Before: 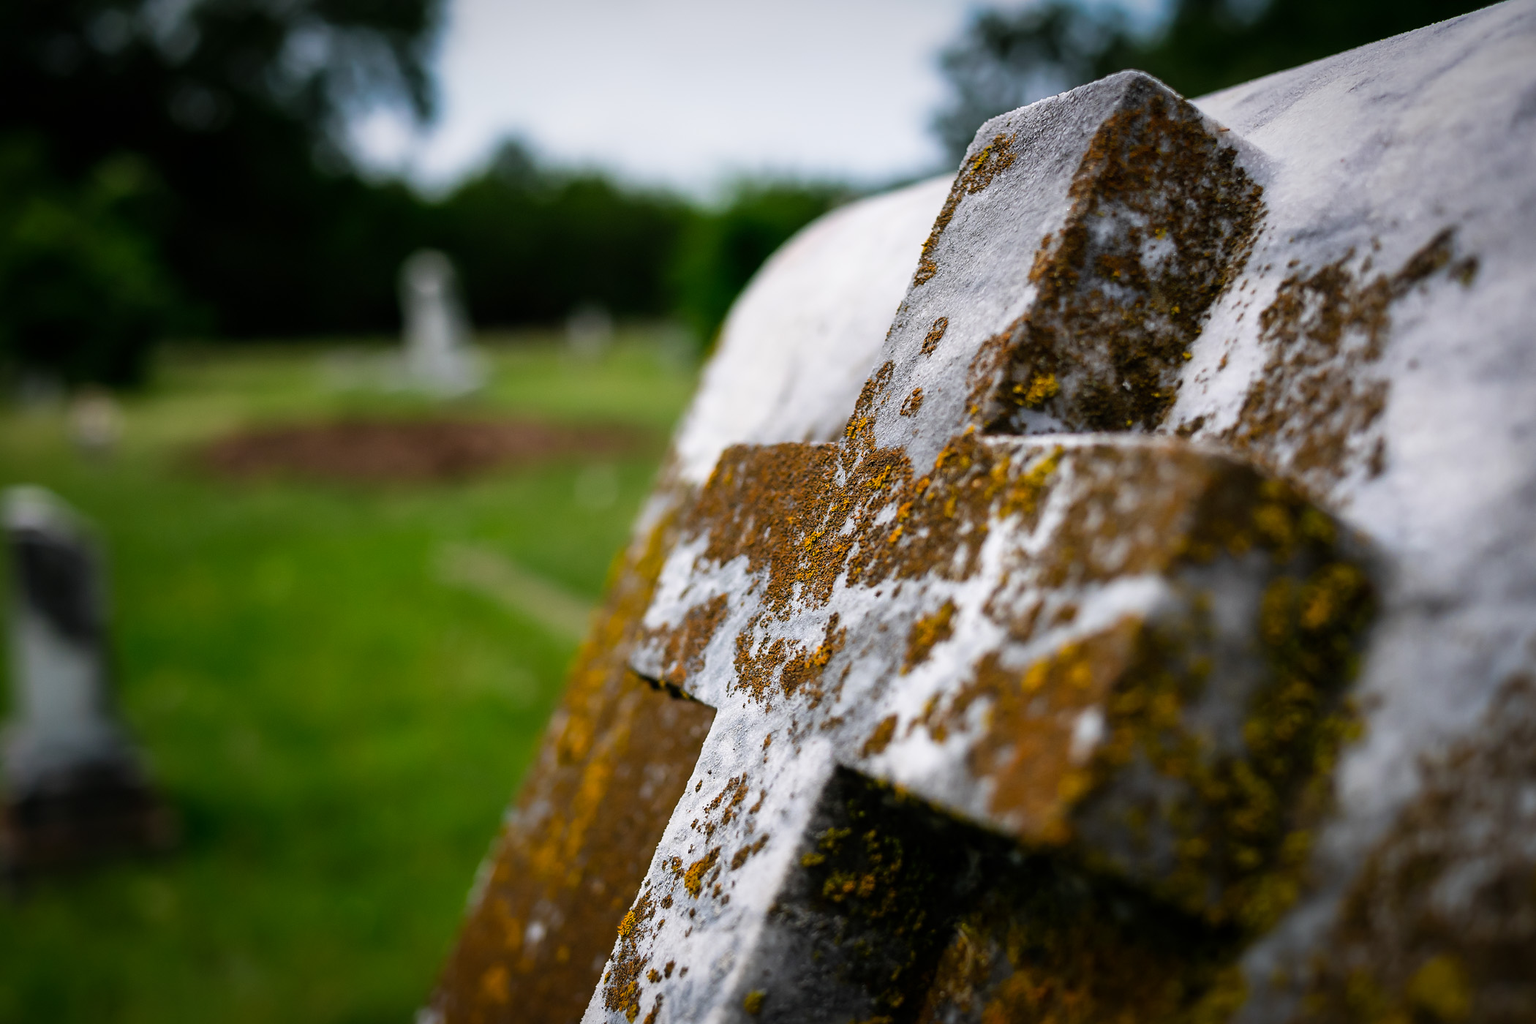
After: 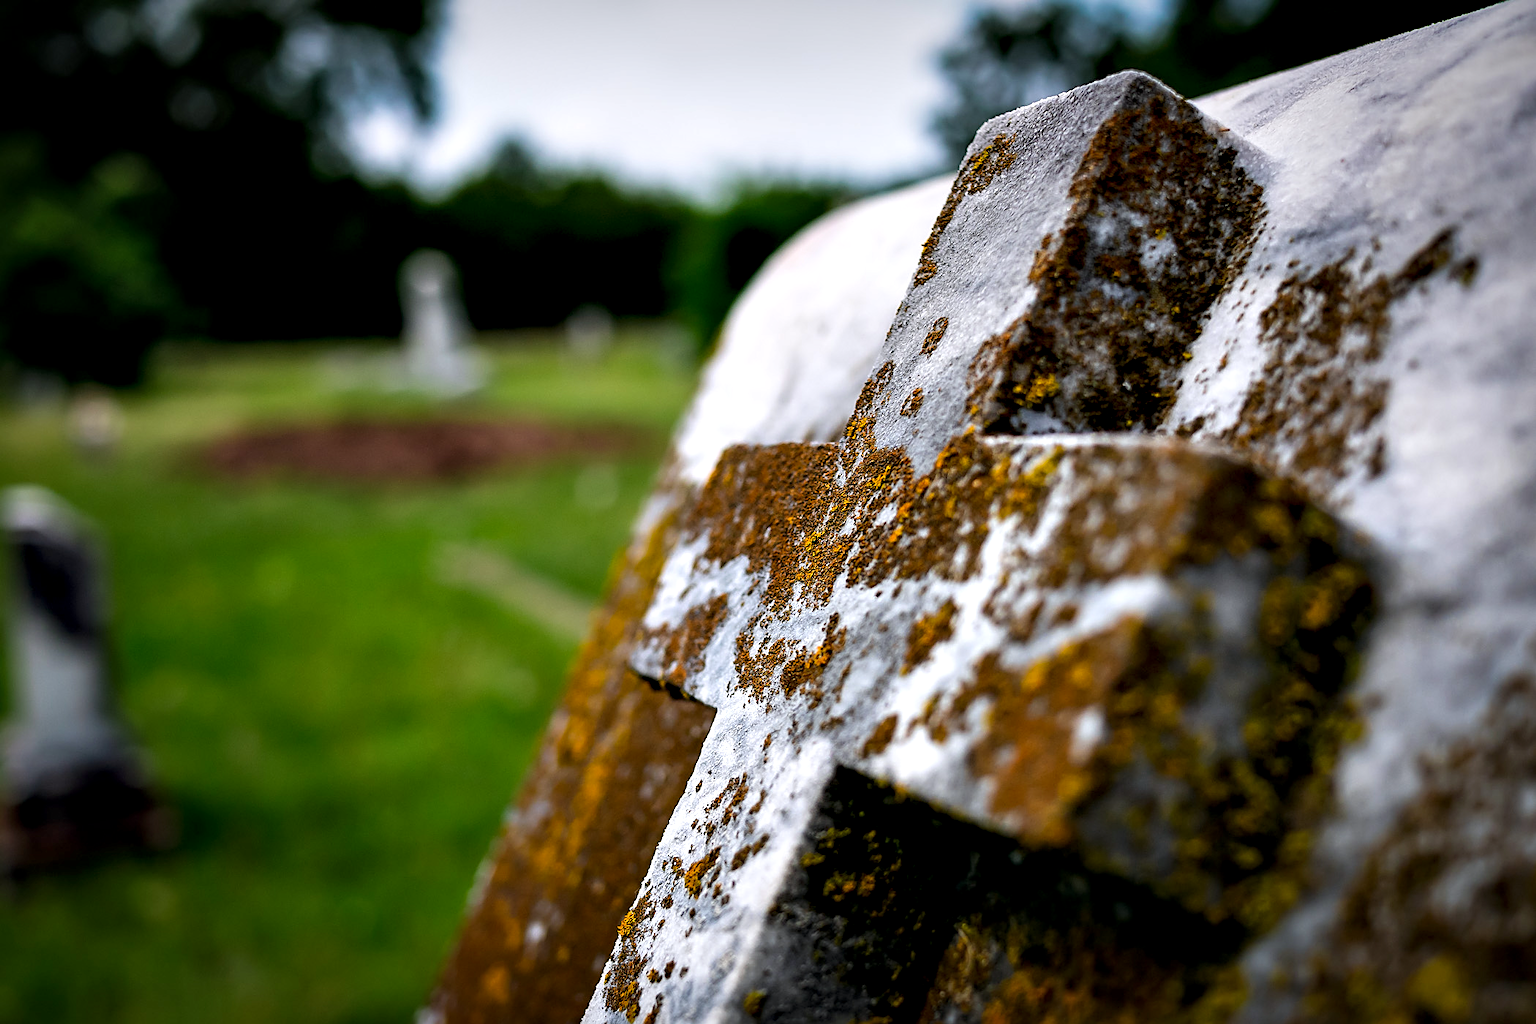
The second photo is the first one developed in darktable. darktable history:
local contrast: highlights 100%, shadows 100%, detail 120%, midtone range 0.2
contrast equalizer: octaves 7, y [[0.528, 0.548, 0.563, 0.562, 0.546, 0.526], [0.55 ×6], [0 ×6], [0 ×6], [0 ×6]]
sharpen: on, module defaults
